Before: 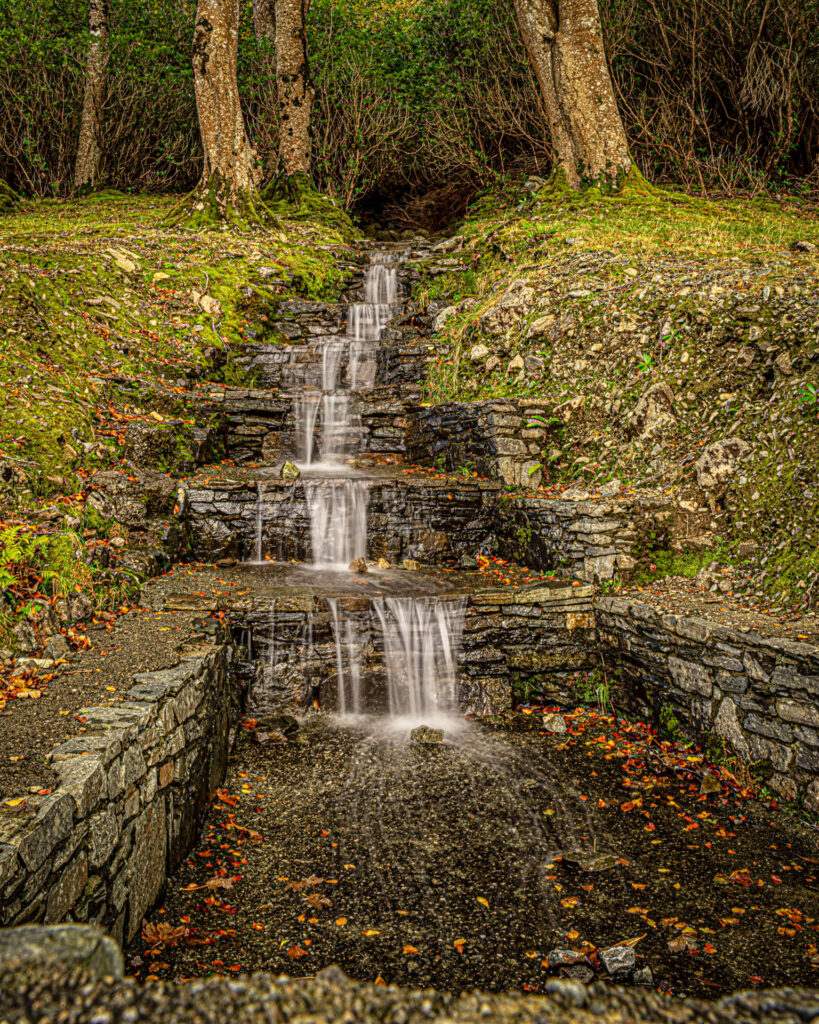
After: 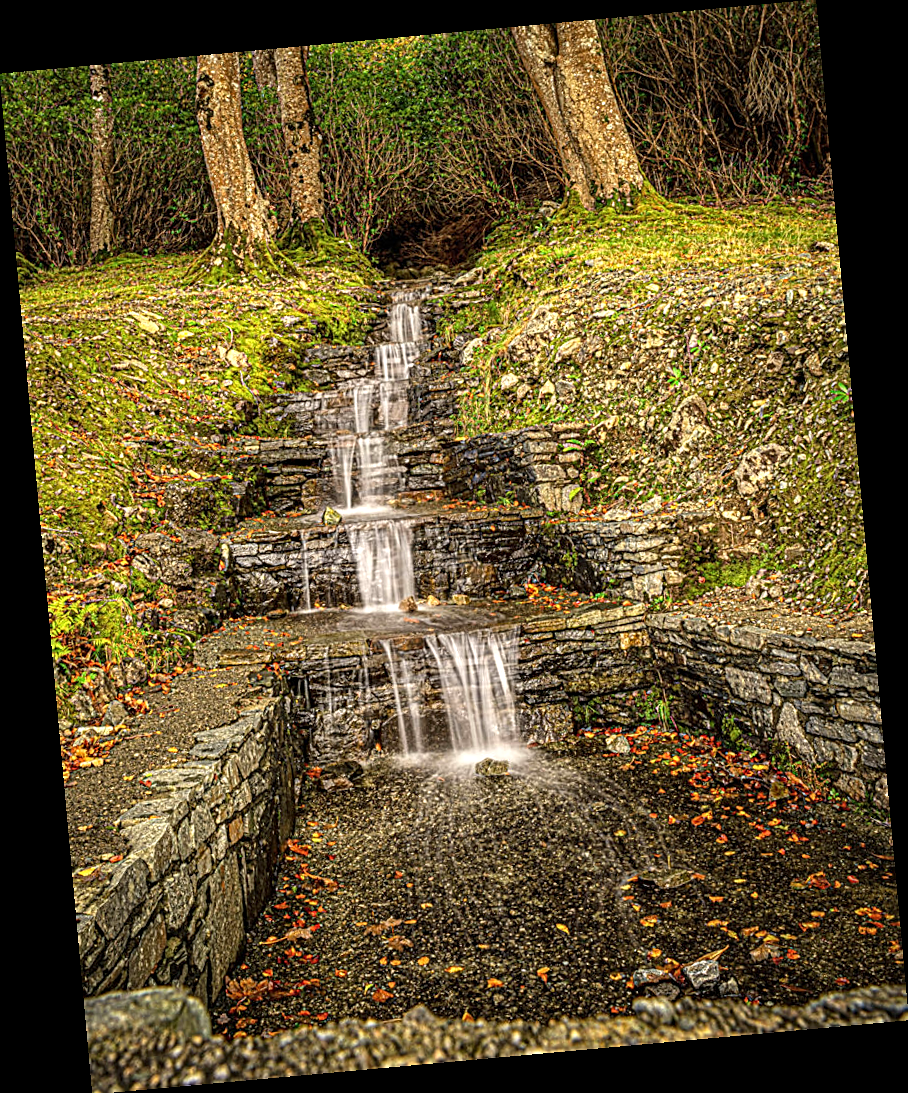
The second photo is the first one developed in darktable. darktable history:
exposure: exposure 0.507 EV, compensate highlight preservation false
sharpen: on, module defaults
rotate and perspective: rotation -5.2°, automatic cropping off
